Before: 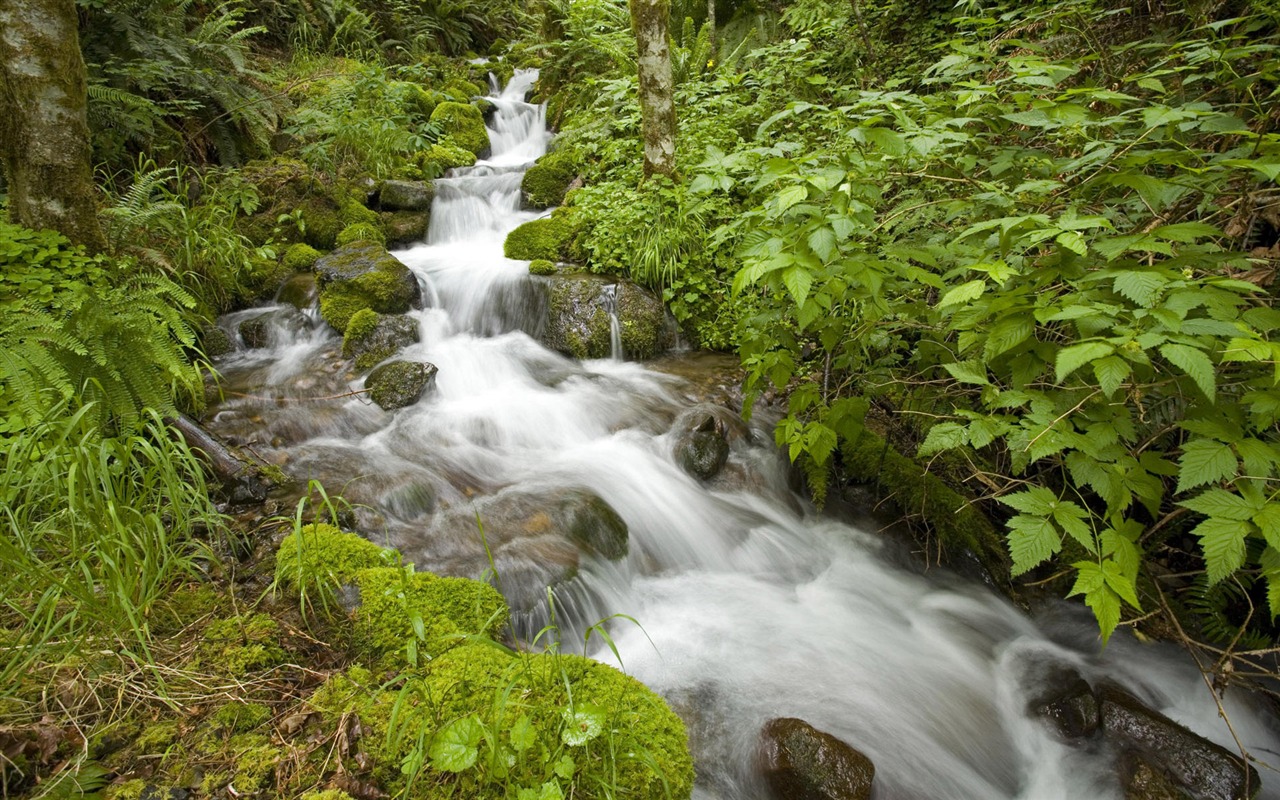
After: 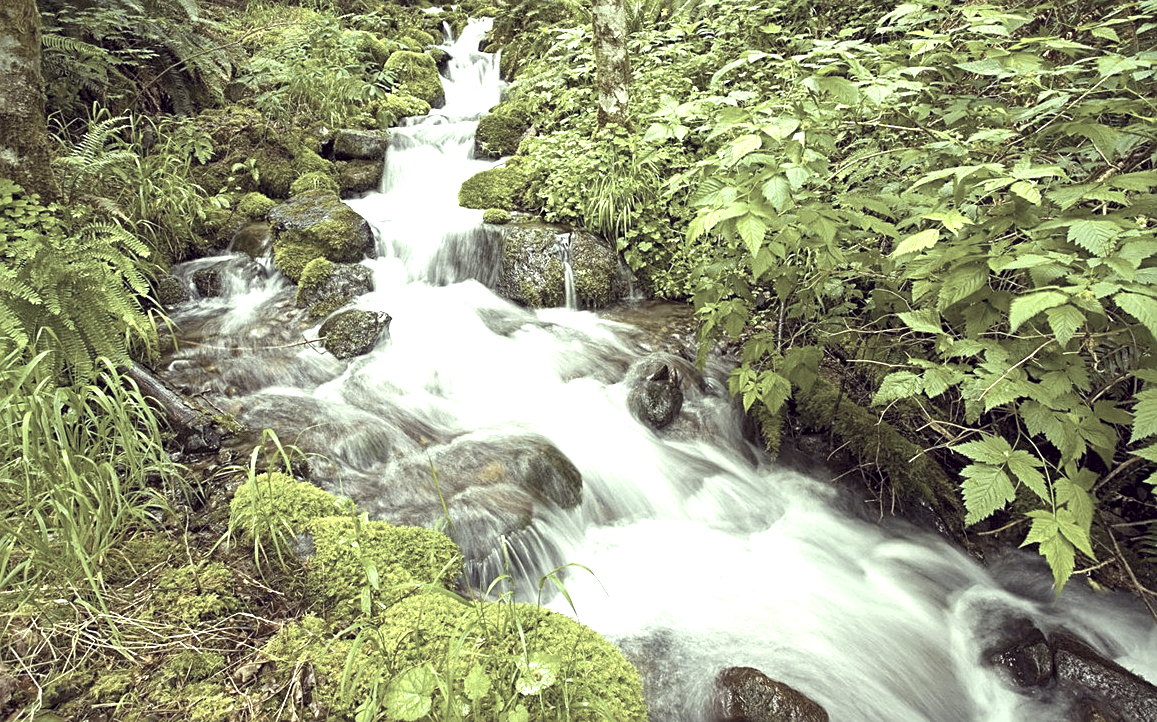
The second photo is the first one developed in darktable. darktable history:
local contrast: highlights 106%, shadows 98%, detail 119%, midtone range 0.2
color balance rgb: perceptual saturation grading › global saturation 25.494%
sharpen: on, module defaults
color correction: highlights a* -20.89, highlights b* 20.1, shadows a* 20, shadows b* -19.85, saturation 0.39
exposure: exposure 0.995 EV, compensate highlight preservation false
crop: left 3.597%, top 6.388%, right 5.935%, bottom 3.245%
